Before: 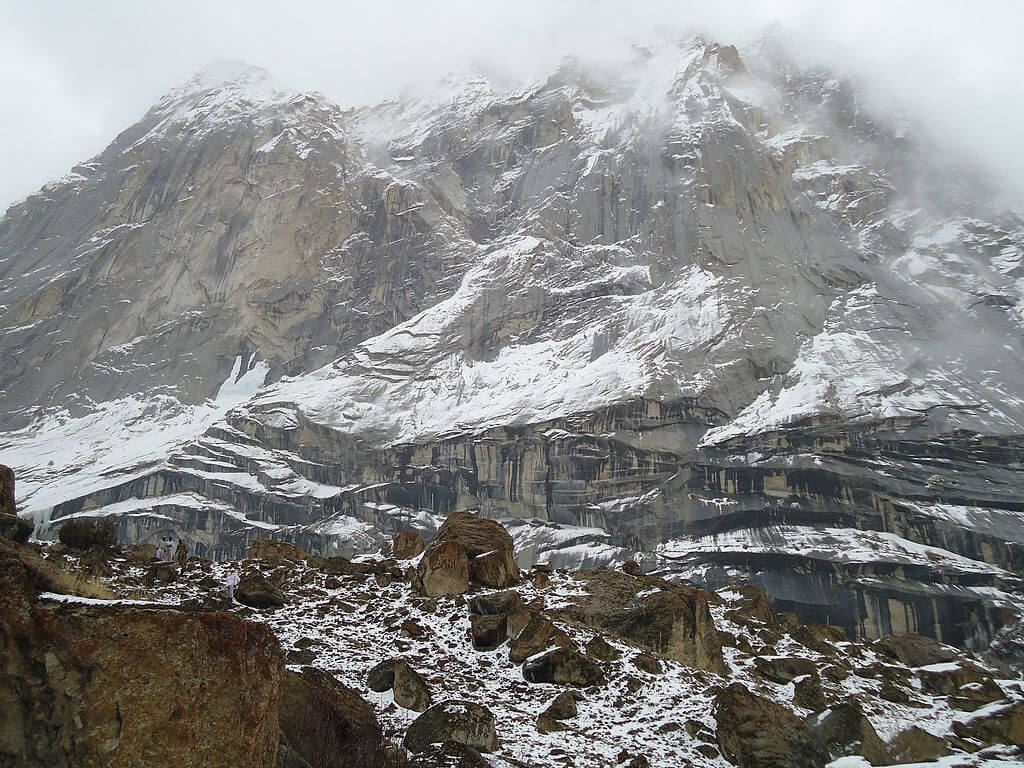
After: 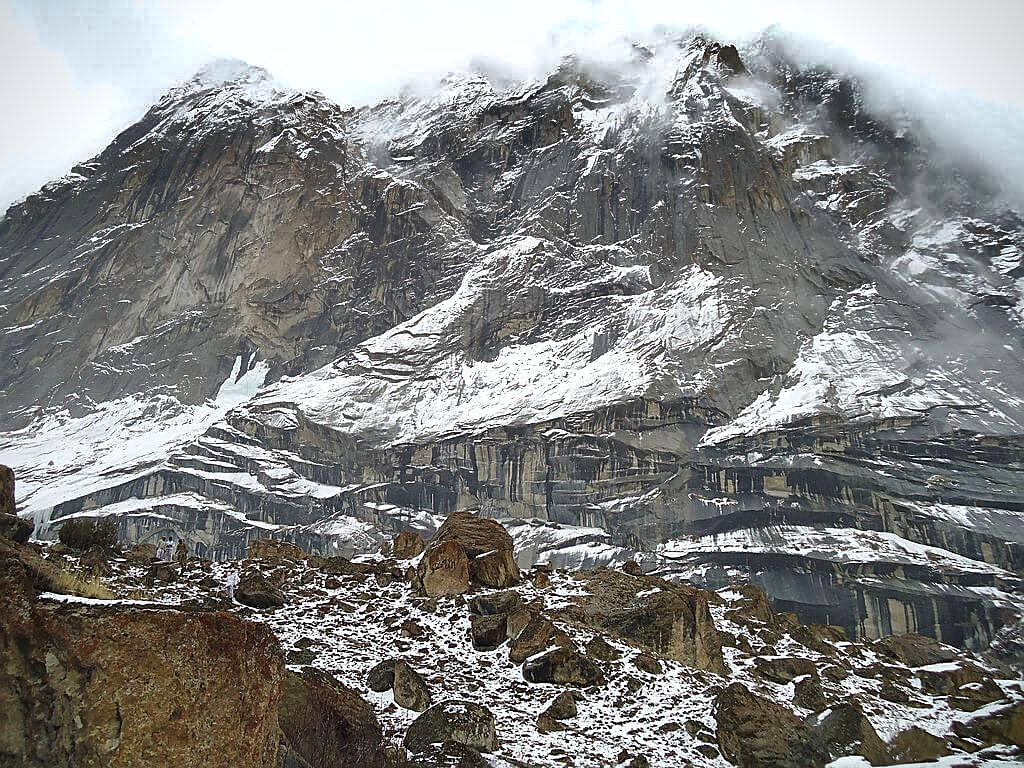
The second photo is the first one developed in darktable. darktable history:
shadows and highlights: shadows 79.39, white point adjustment -9.18, highlights -61.36, soften with gaussian
exposure: black level correction 0, exposure 0.695 EV, compensate highlight preservation false
vignetting: fall-off start 92.21%, saturation 0.033
sharpen: on, module defaults
